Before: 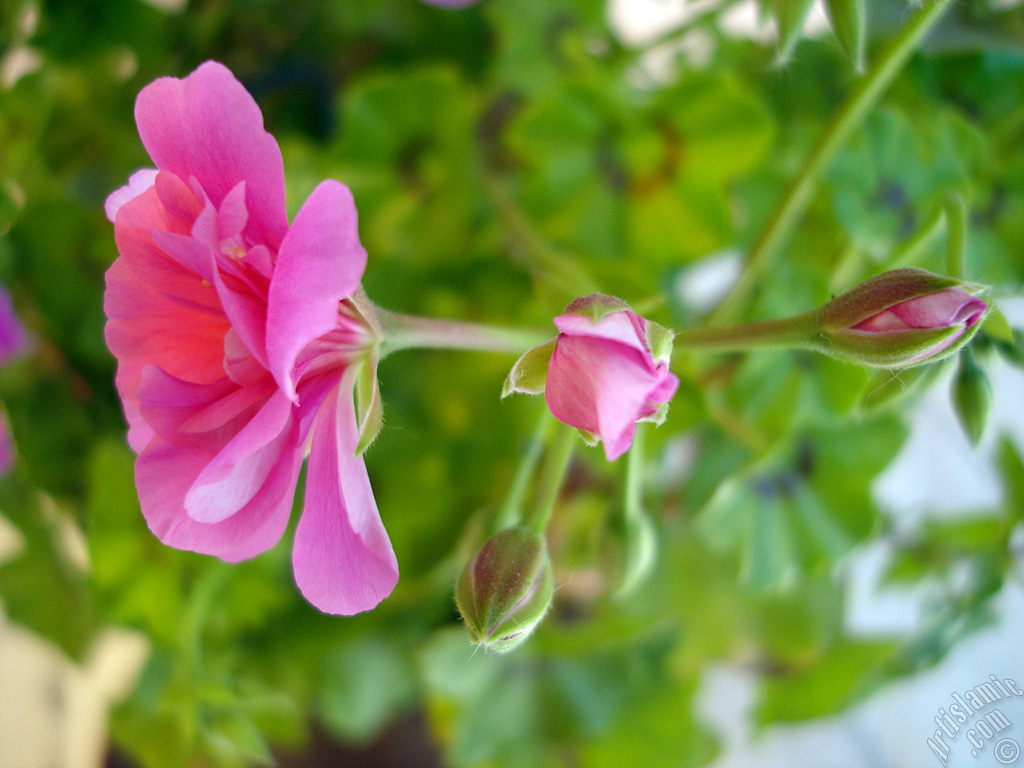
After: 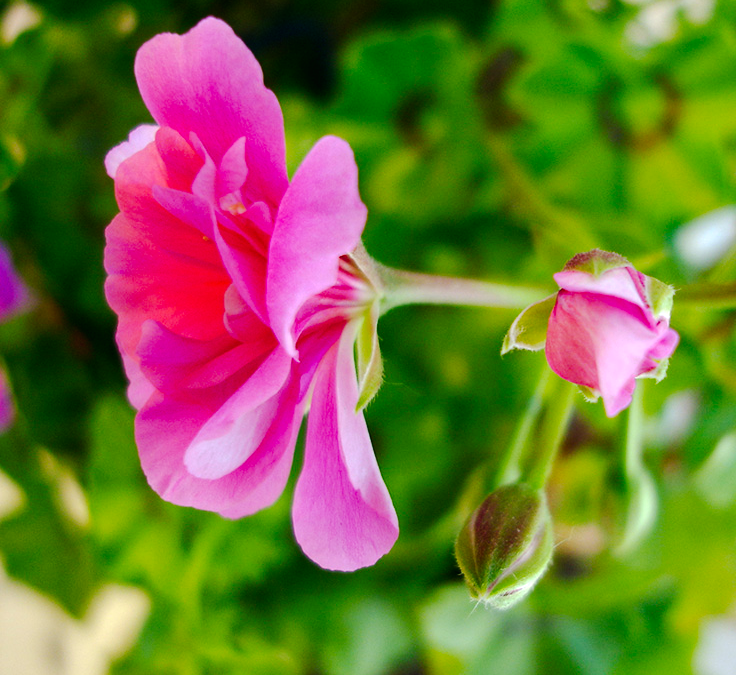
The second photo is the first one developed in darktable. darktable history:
exposure: exposure 0.131 EV, compensate highlight preservation false
tone curve: curves: ch0 [(0, 0) (0.003, 0.007) (0.011, 0.008) (0.025, 0.007) (0.044, 0.009) (0.069, 0.012) (0.1, 0.02) (0.136, 0.035) (0.177, 0.06) (0.224, 0.104) (0.277, 0.16) (0.335, 0.228) (0.399, 0.308) (0.468, 0.418) (0.543, 0.525) (0.623, 0.635) (0.709, 0.723) (0.801, 0.802) (0.898, 0.889) (1, 1)], preserve colors none
crop: top 5.803%, right 27.864%, bottom 5.804%
